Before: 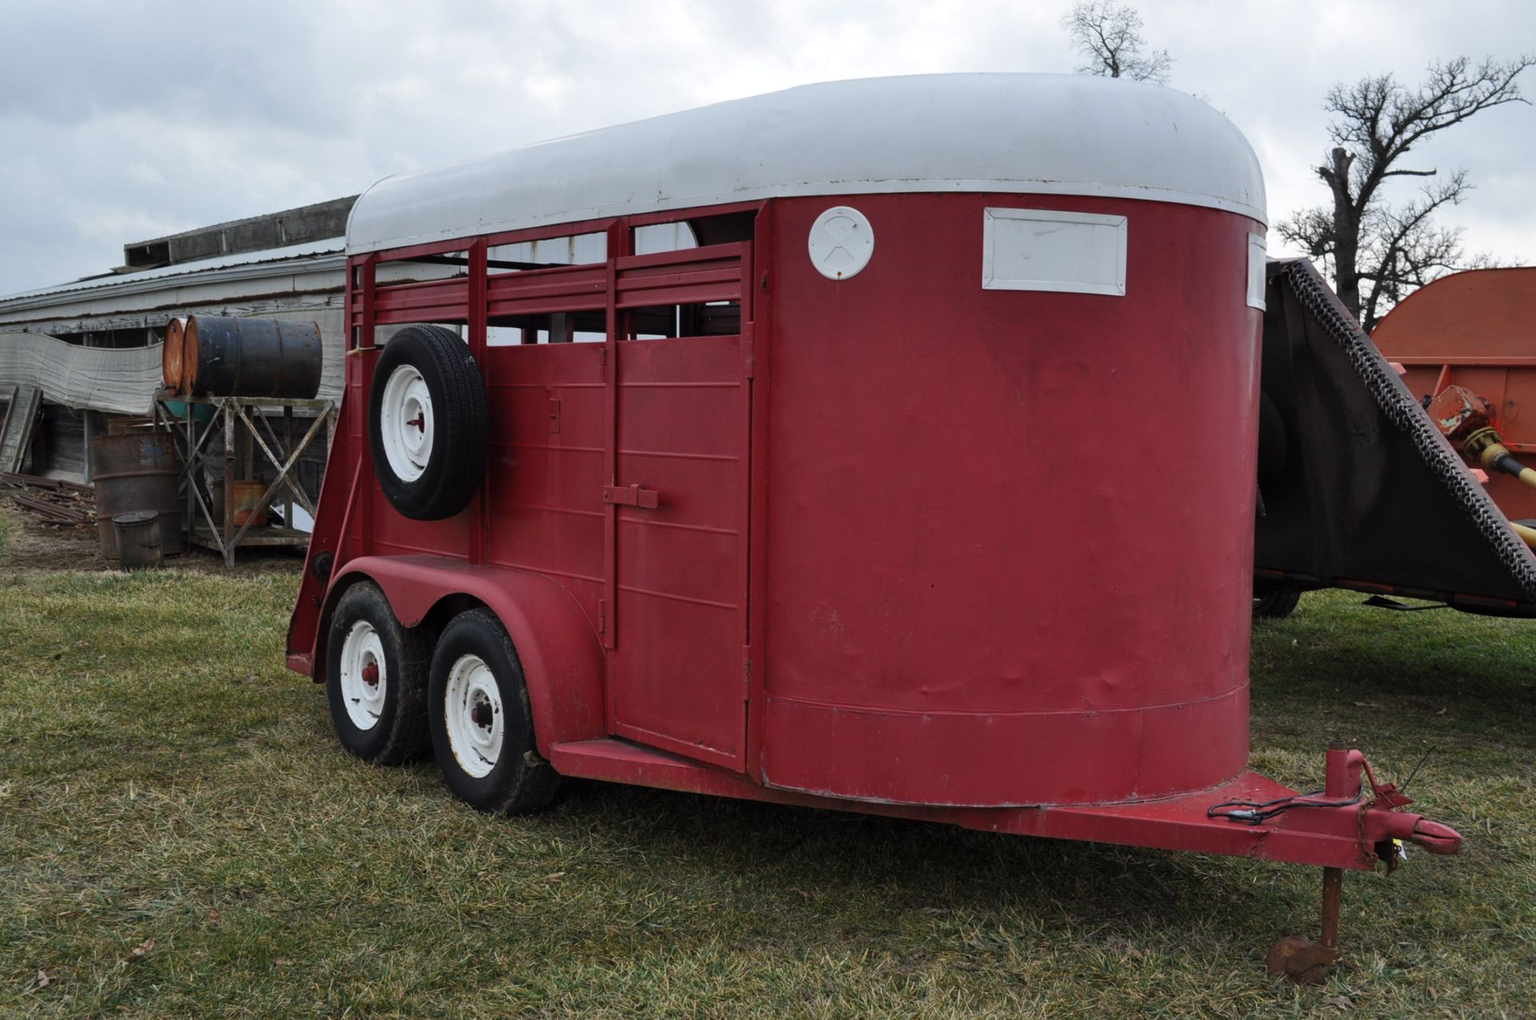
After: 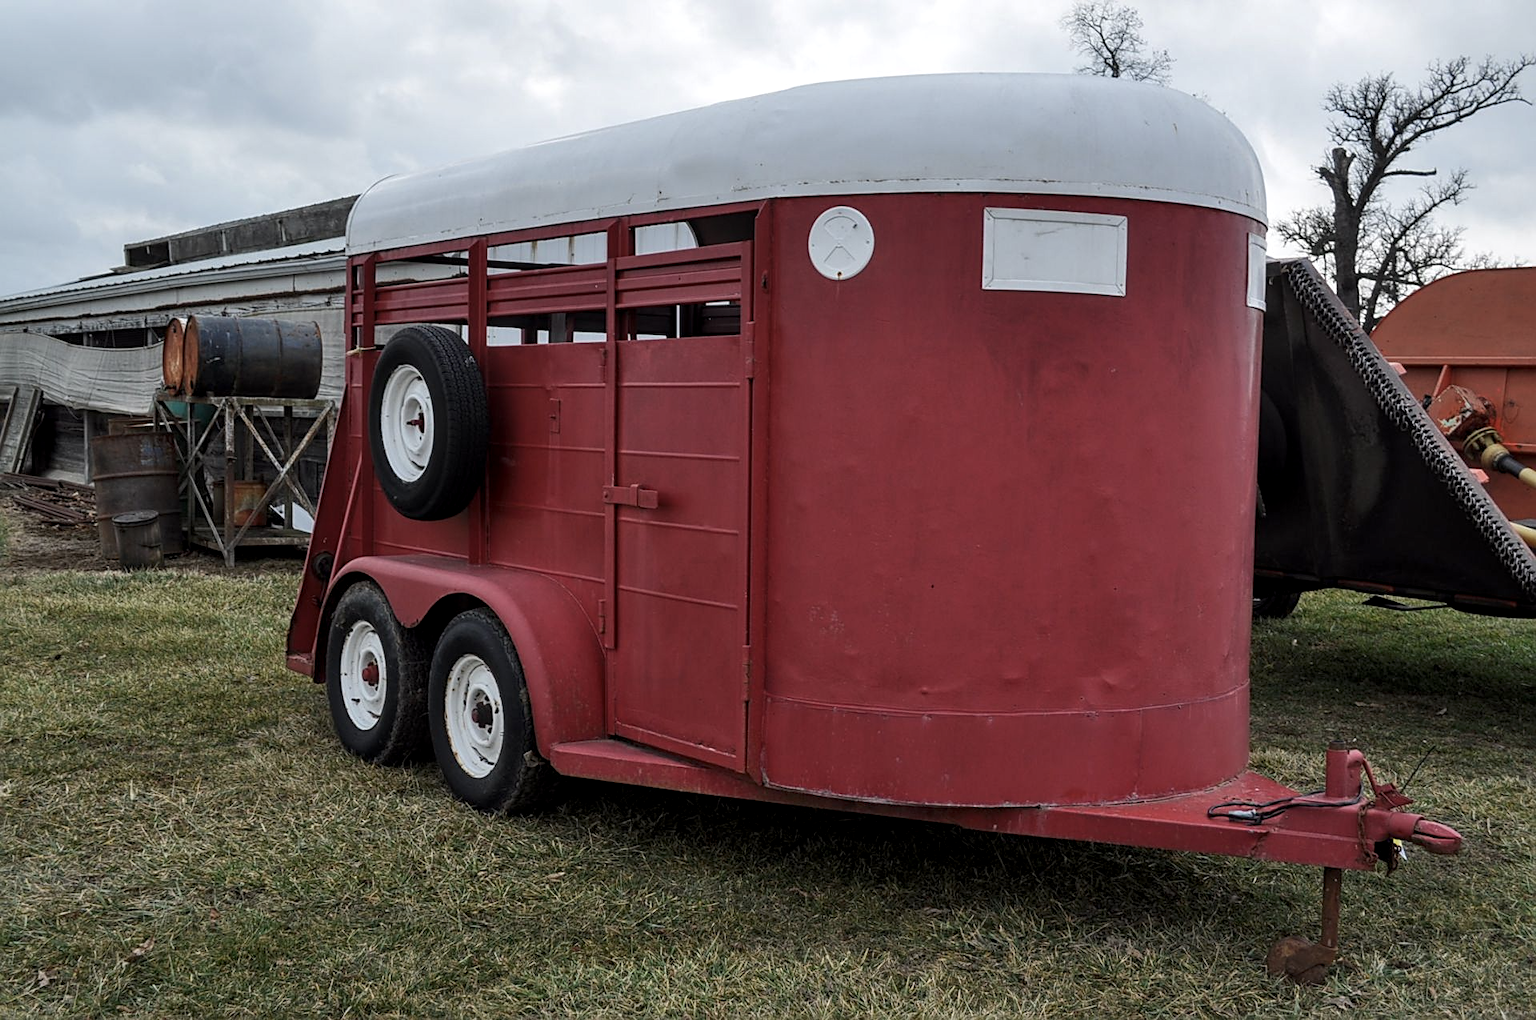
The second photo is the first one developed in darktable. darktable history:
sharpen: on, module defaults
contrast brightness saturation: saturation -0.1
local contrast: detail 130%
